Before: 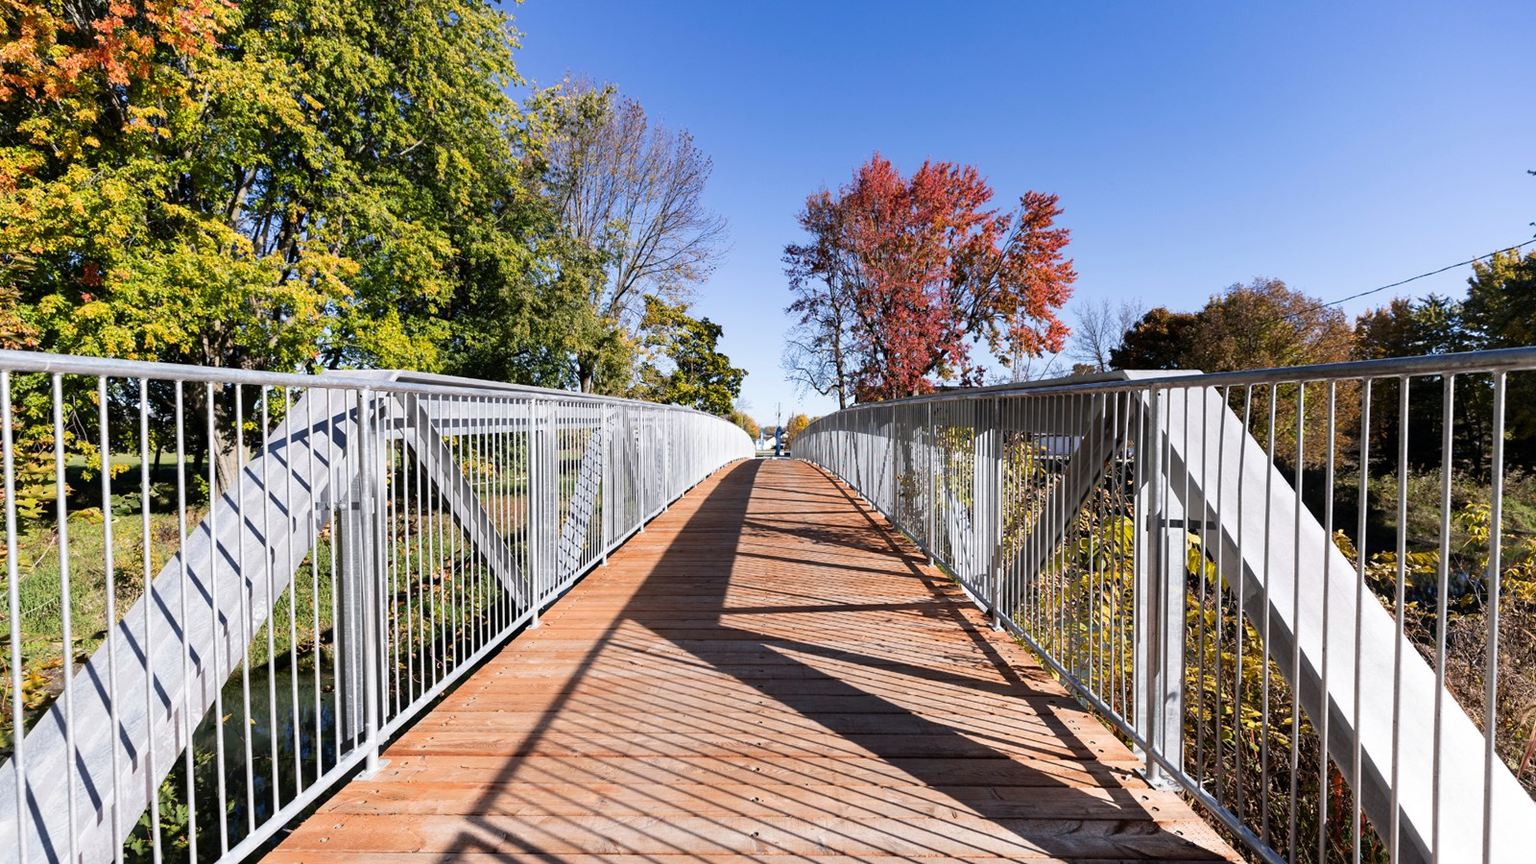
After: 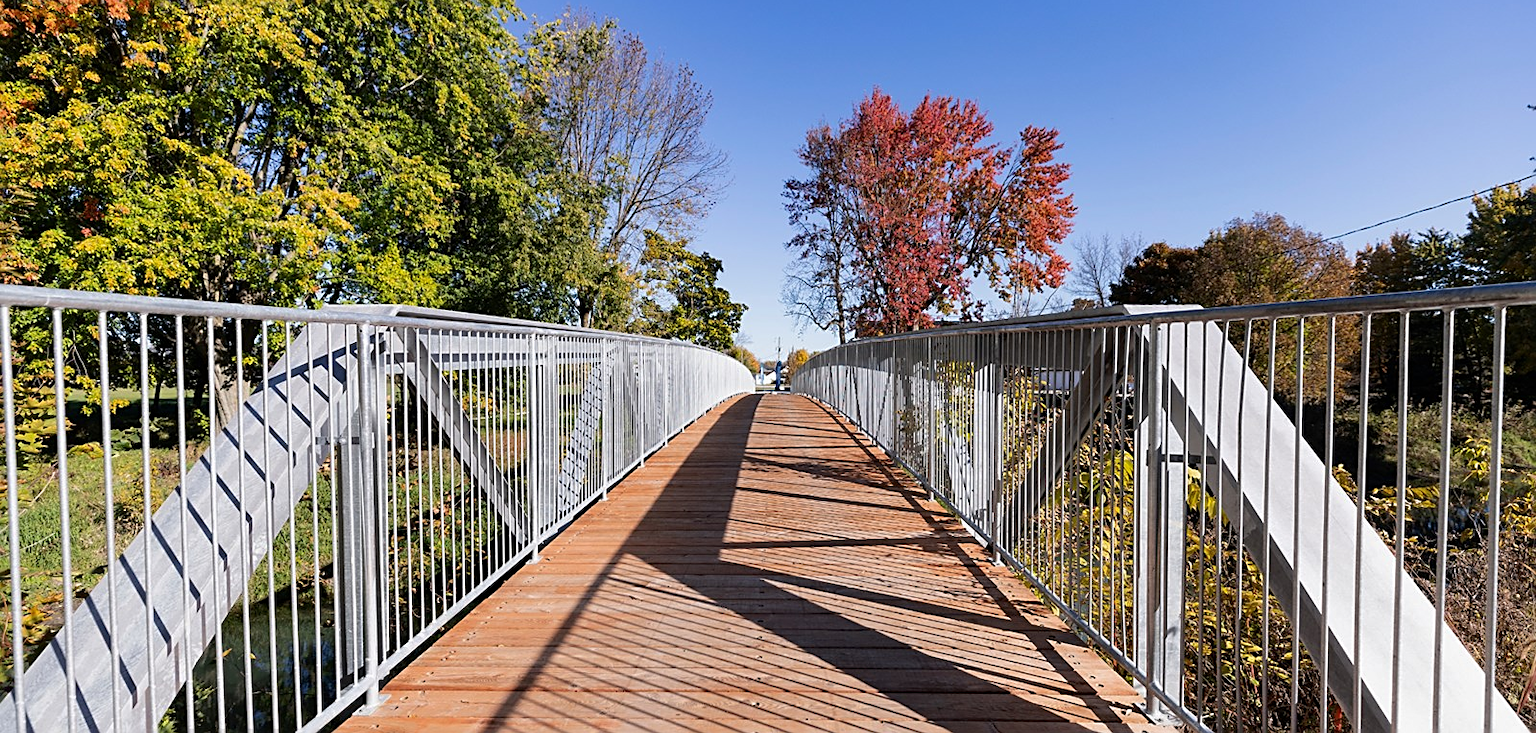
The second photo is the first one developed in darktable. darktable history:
shadows and highlights: shadows -20.44, white point adjustment -2.01, highlights -35.01
crop: top 7.57%, bottom 7.486%
sharpen: on, module defaults
exposure: compensate exposure bias true, compensate highlight preservation false
